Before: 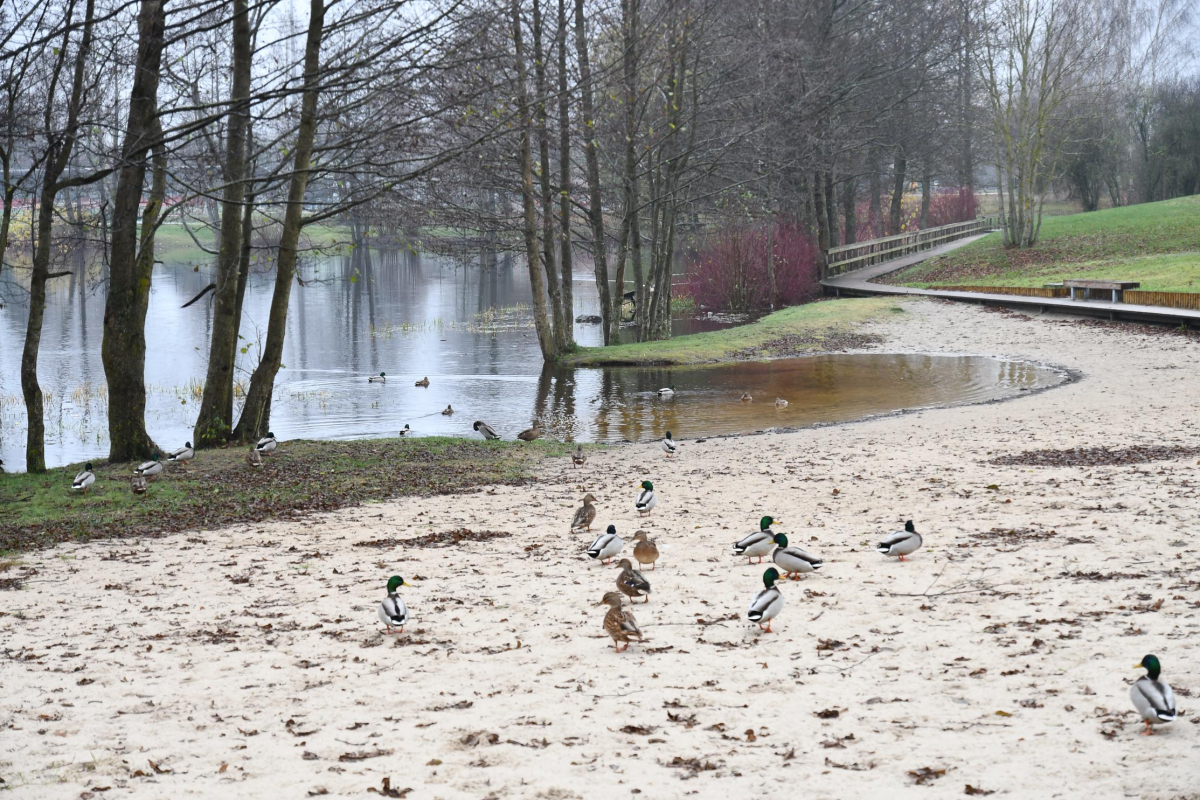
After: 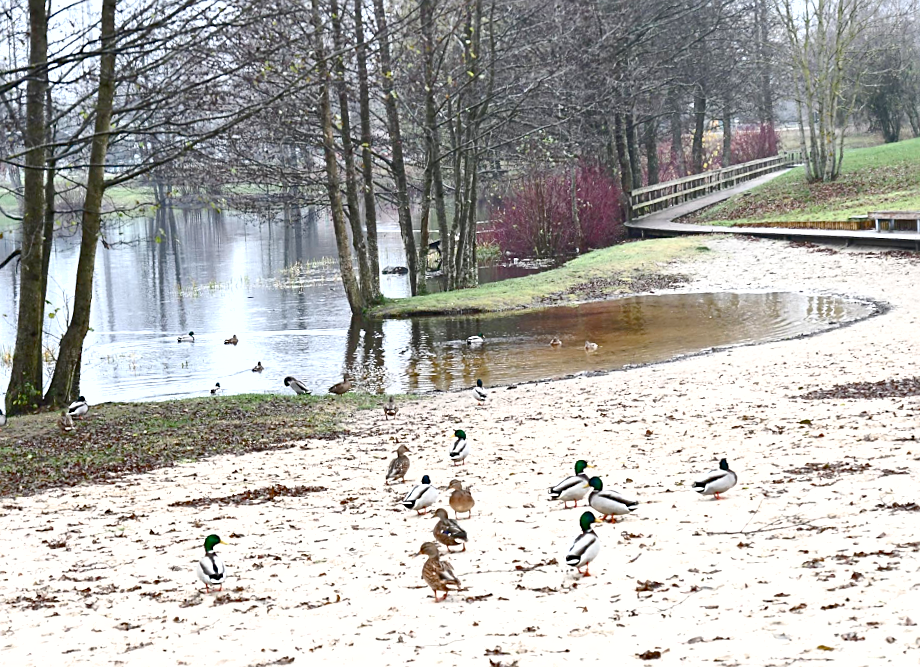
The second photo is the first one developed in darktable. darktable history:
contrast brightness saturation: contrast 0.28
exposure: exposure 0.6 EV, compensate highlight preservation false
rotate and perspective: rotation -2.29°, automatic cropping off
sharpen: on, module defaults
crop: left 16.768%, top 8.653%, right 8.362%, bottom 12.485%
shadows and highlights: on, module defaults
color balance rgb: perceptual saturation grading › global saturation 20%, perceptual saturation grading › highlights -50%, perceptual saturation grading › shadows 30%
